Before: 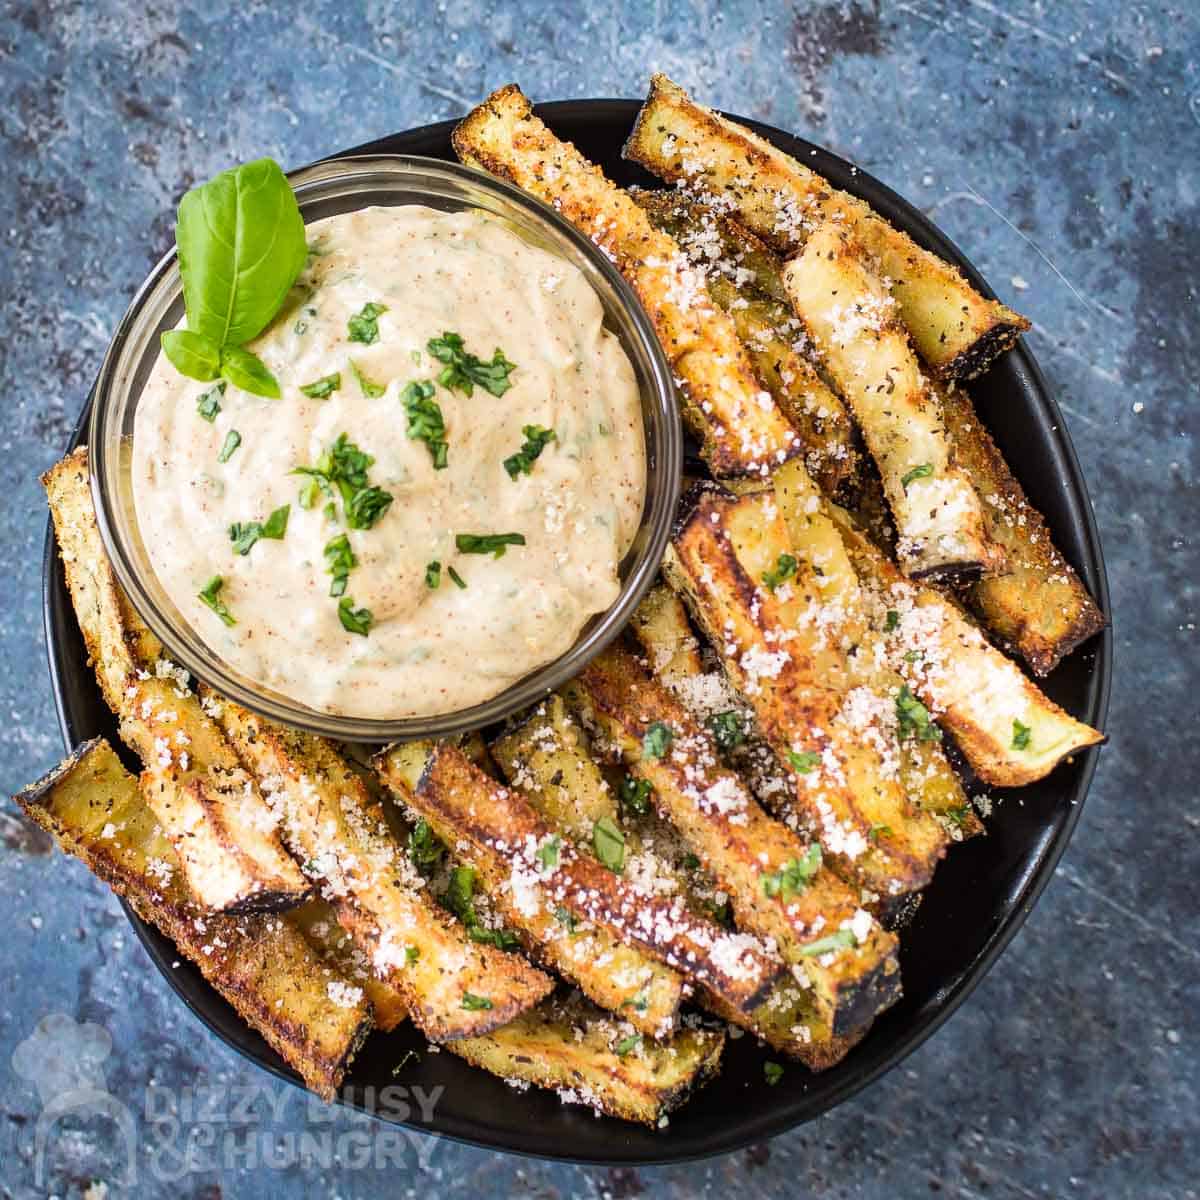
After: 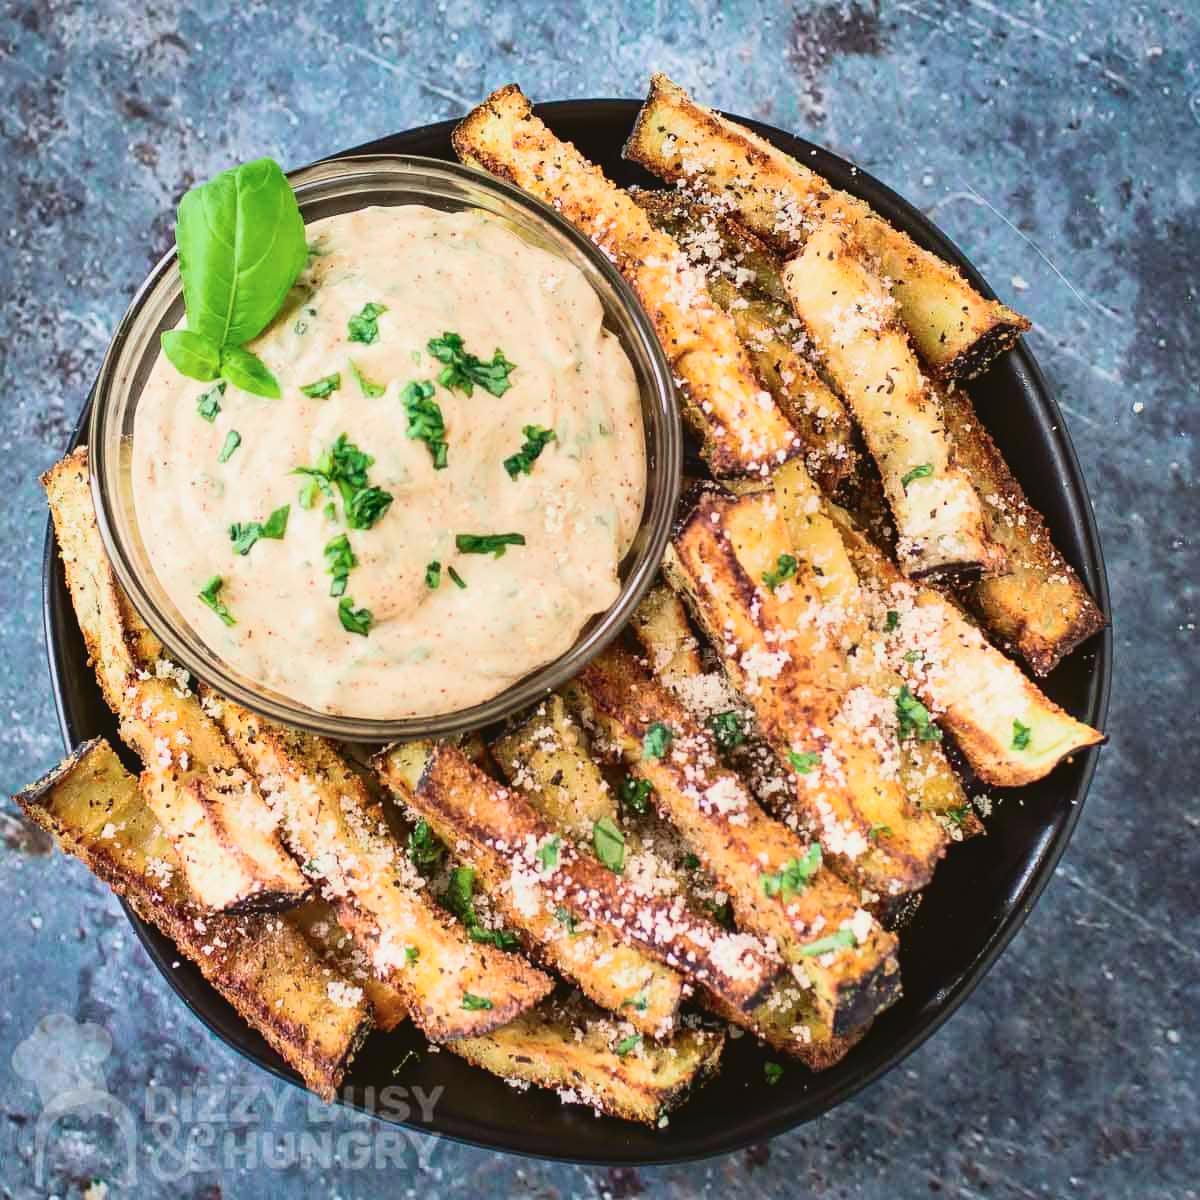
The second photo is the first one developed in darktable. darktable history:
tone curve: curves: ch0 [(0, 0.049) (0.175, 0.178) (0.466, 0.498) (0.715, 0.767) (0.819, 0.851) (1, 0.961)]; ch1 [(0, 0) (0.437, 0.398) (0.476, 0.466) (0.505, 0.505) (0.534, 0.544) (0.595, 0.608) (0.641, 0.643) (1, 1)]; ch2 [(0, 0) (0.359, 0.379) (0.437, 0.44) (0.489, 0.495) (0.518, 0.537) (0.579, 0.579) (1, 1)], color space Lab, independent channels, preserve colors none
